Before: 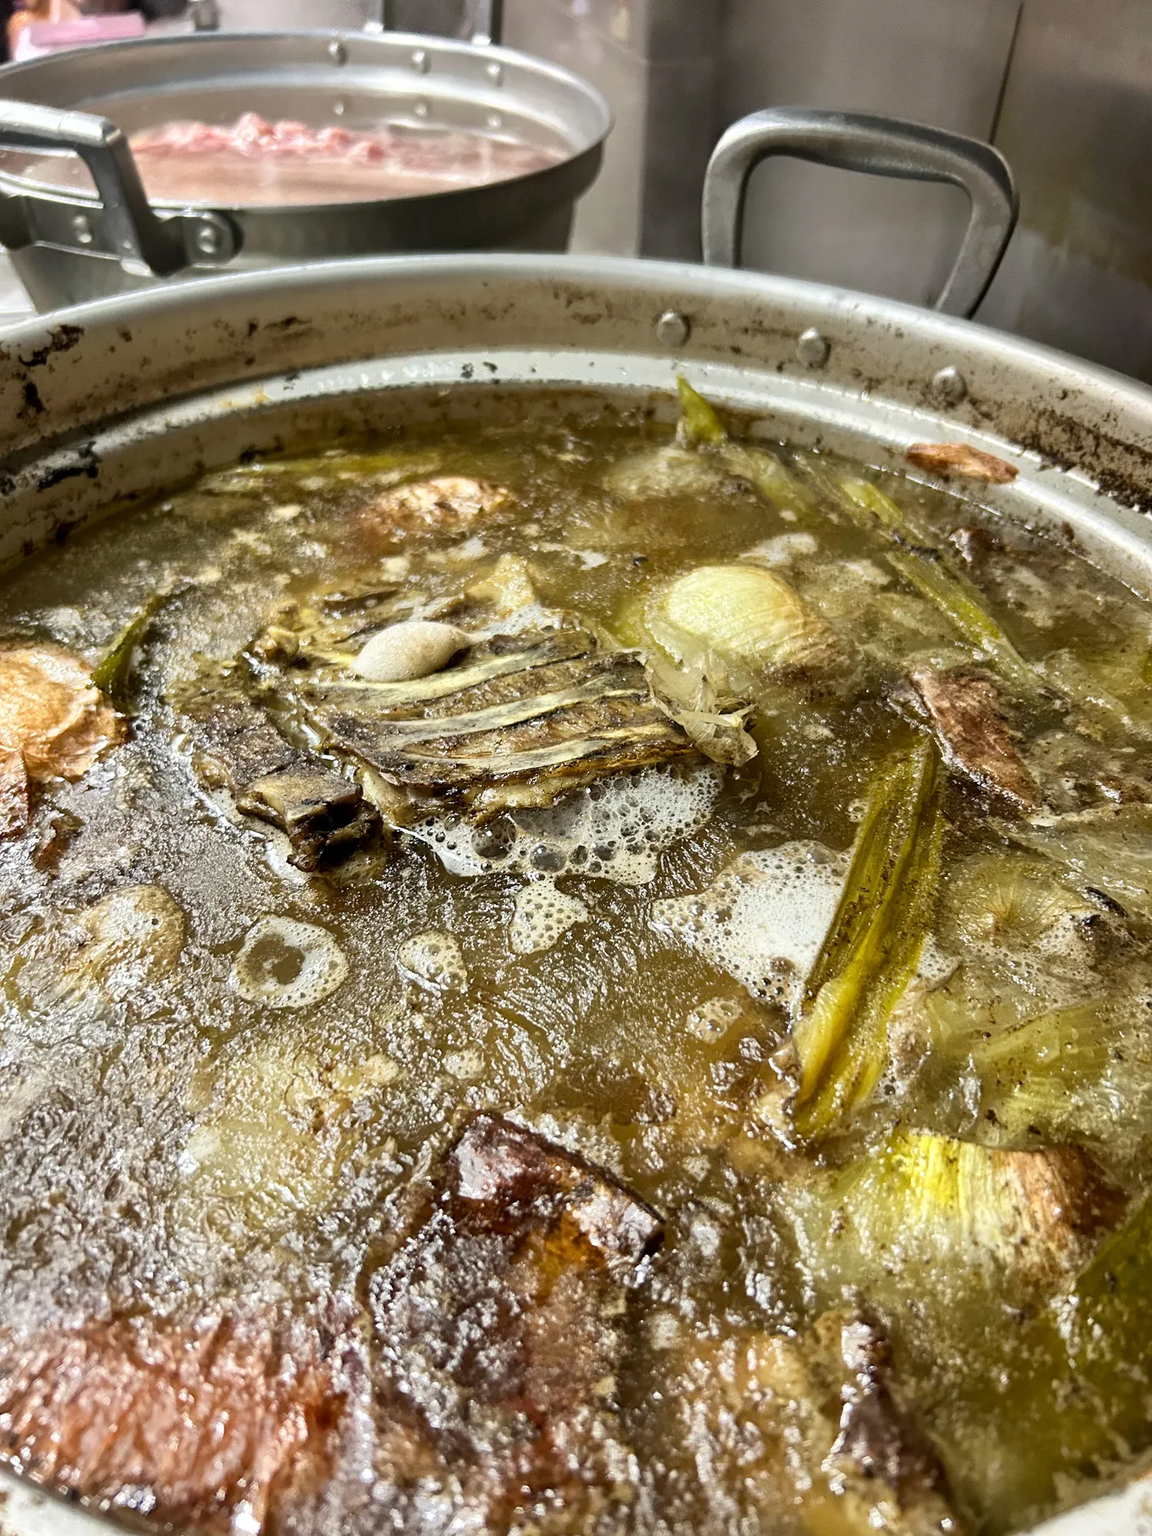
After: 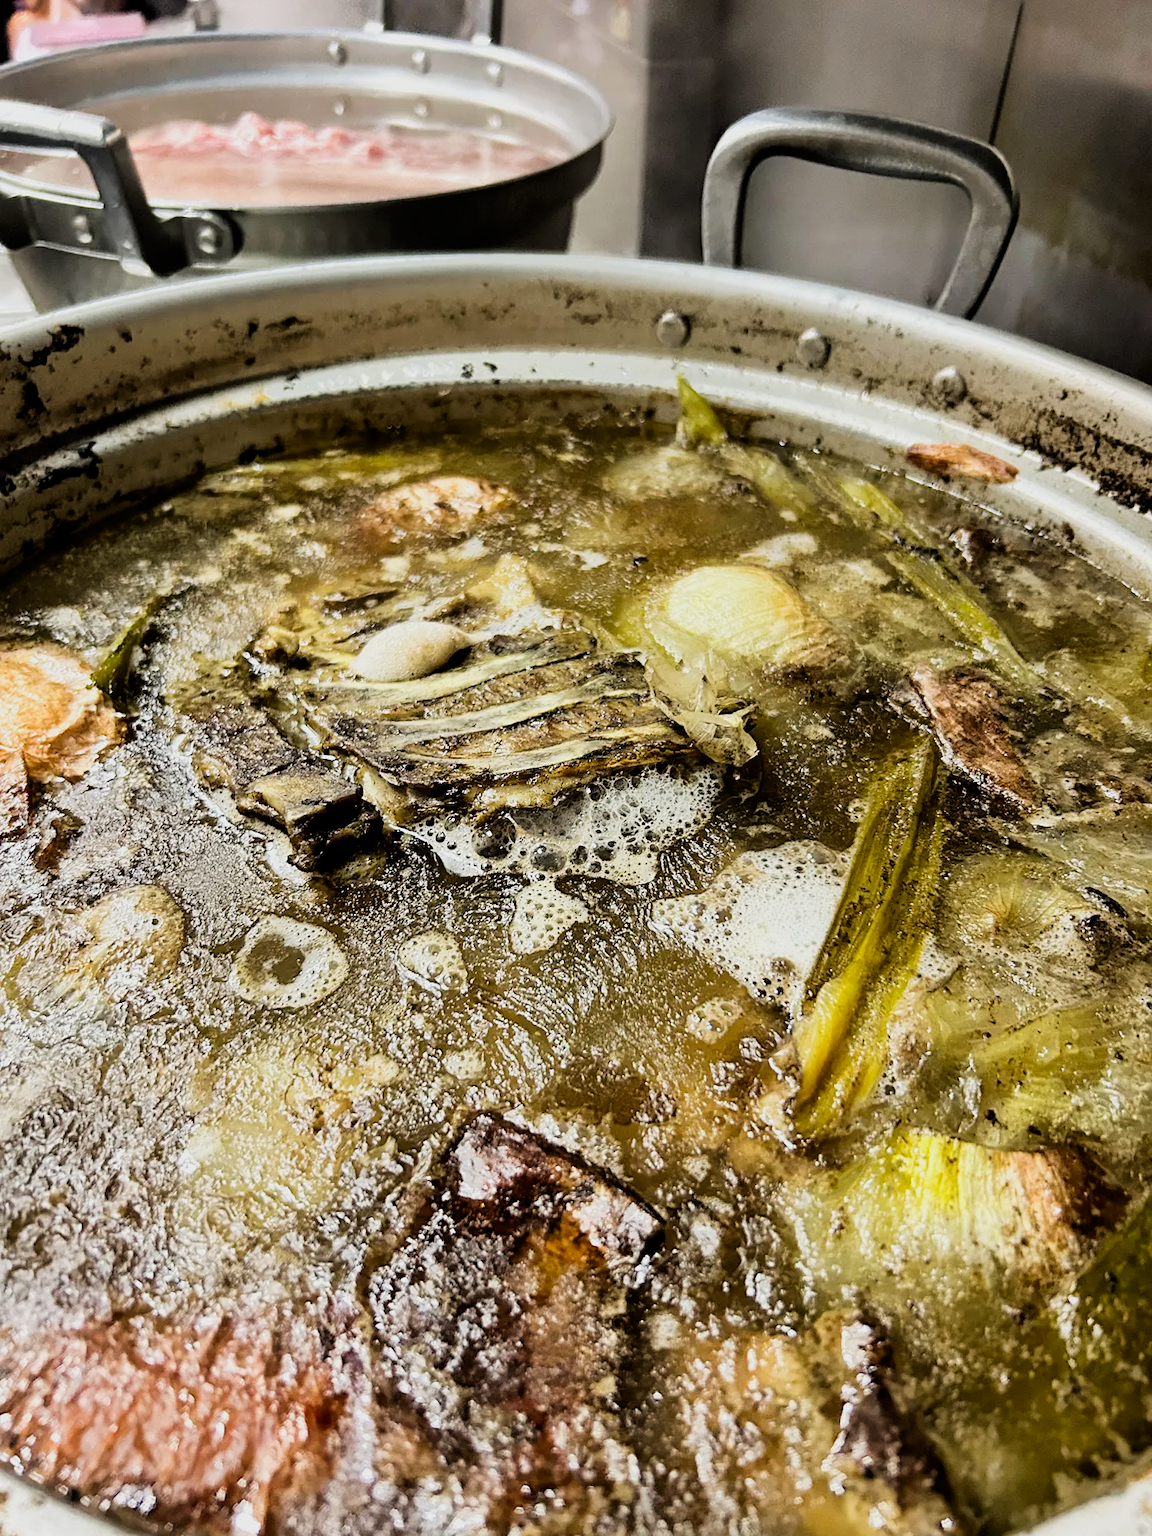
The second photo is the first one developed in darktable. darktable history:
contrast brightness saturation: saturation 0.1
filmic rgb: black relative exposure -5 EV, hardness 2.88, contrast 1.3, highlights saturation mix -30%
exposure: exposure 0.15 EV, compensate highlight preservation false
sharpen: amount 0.2
